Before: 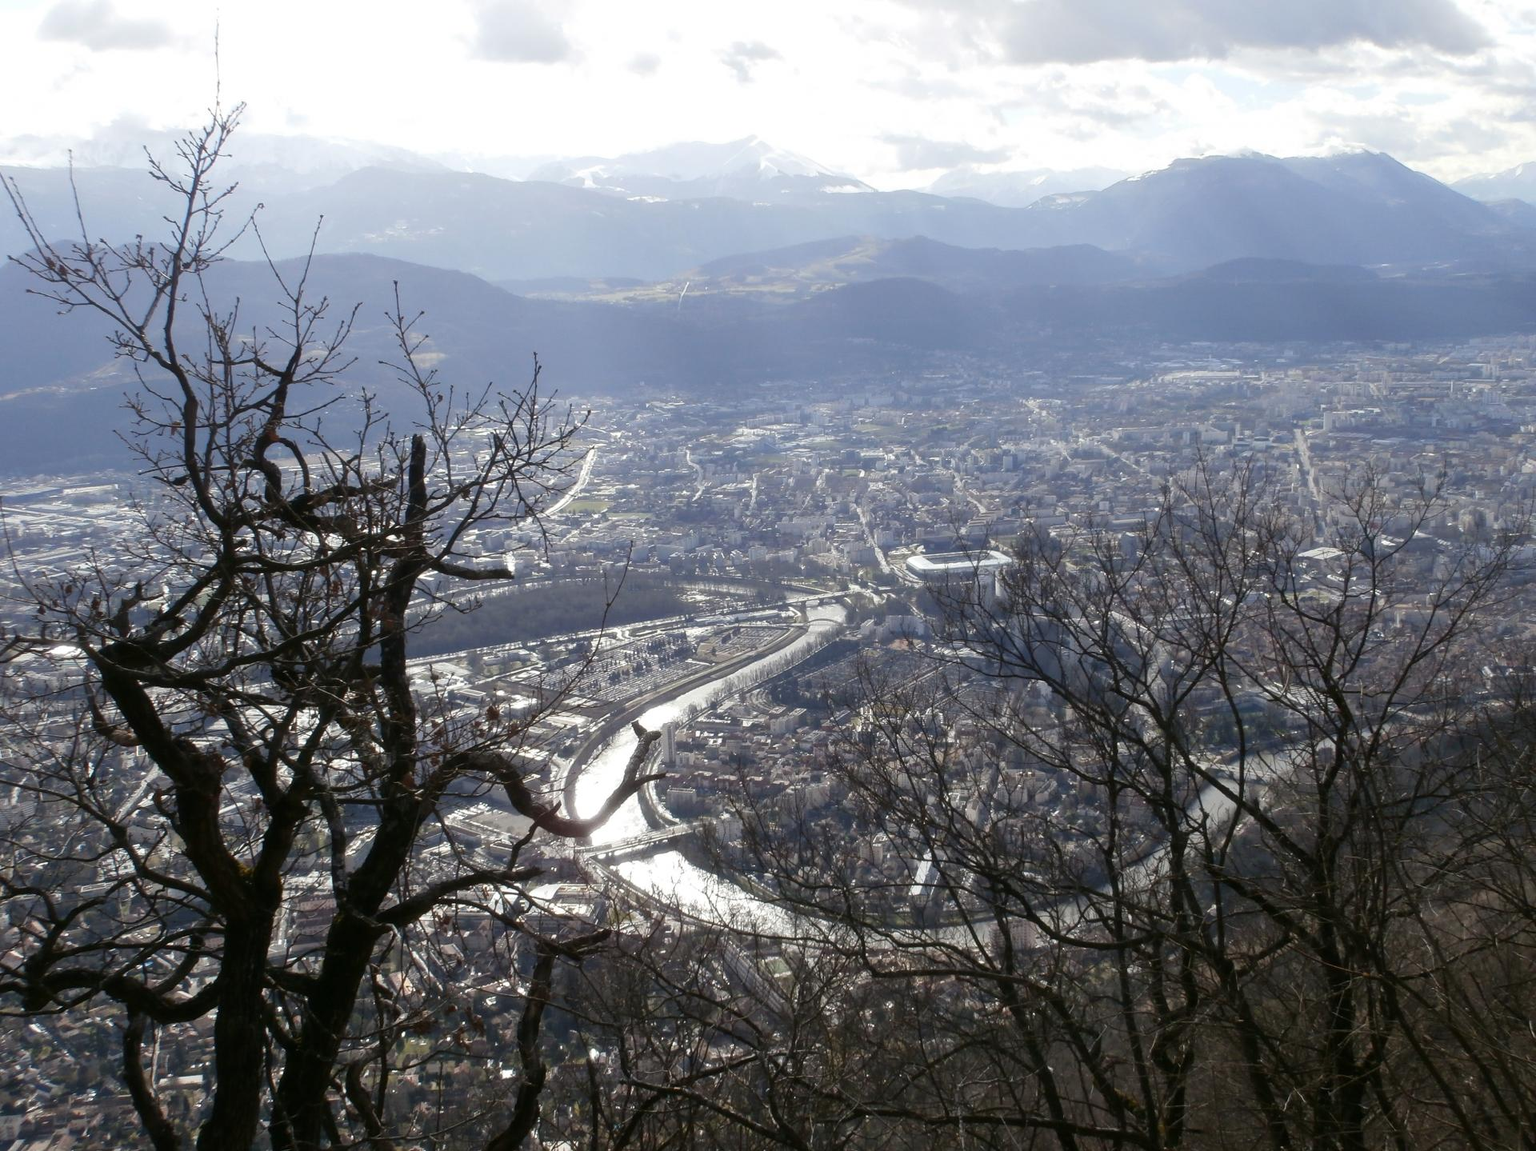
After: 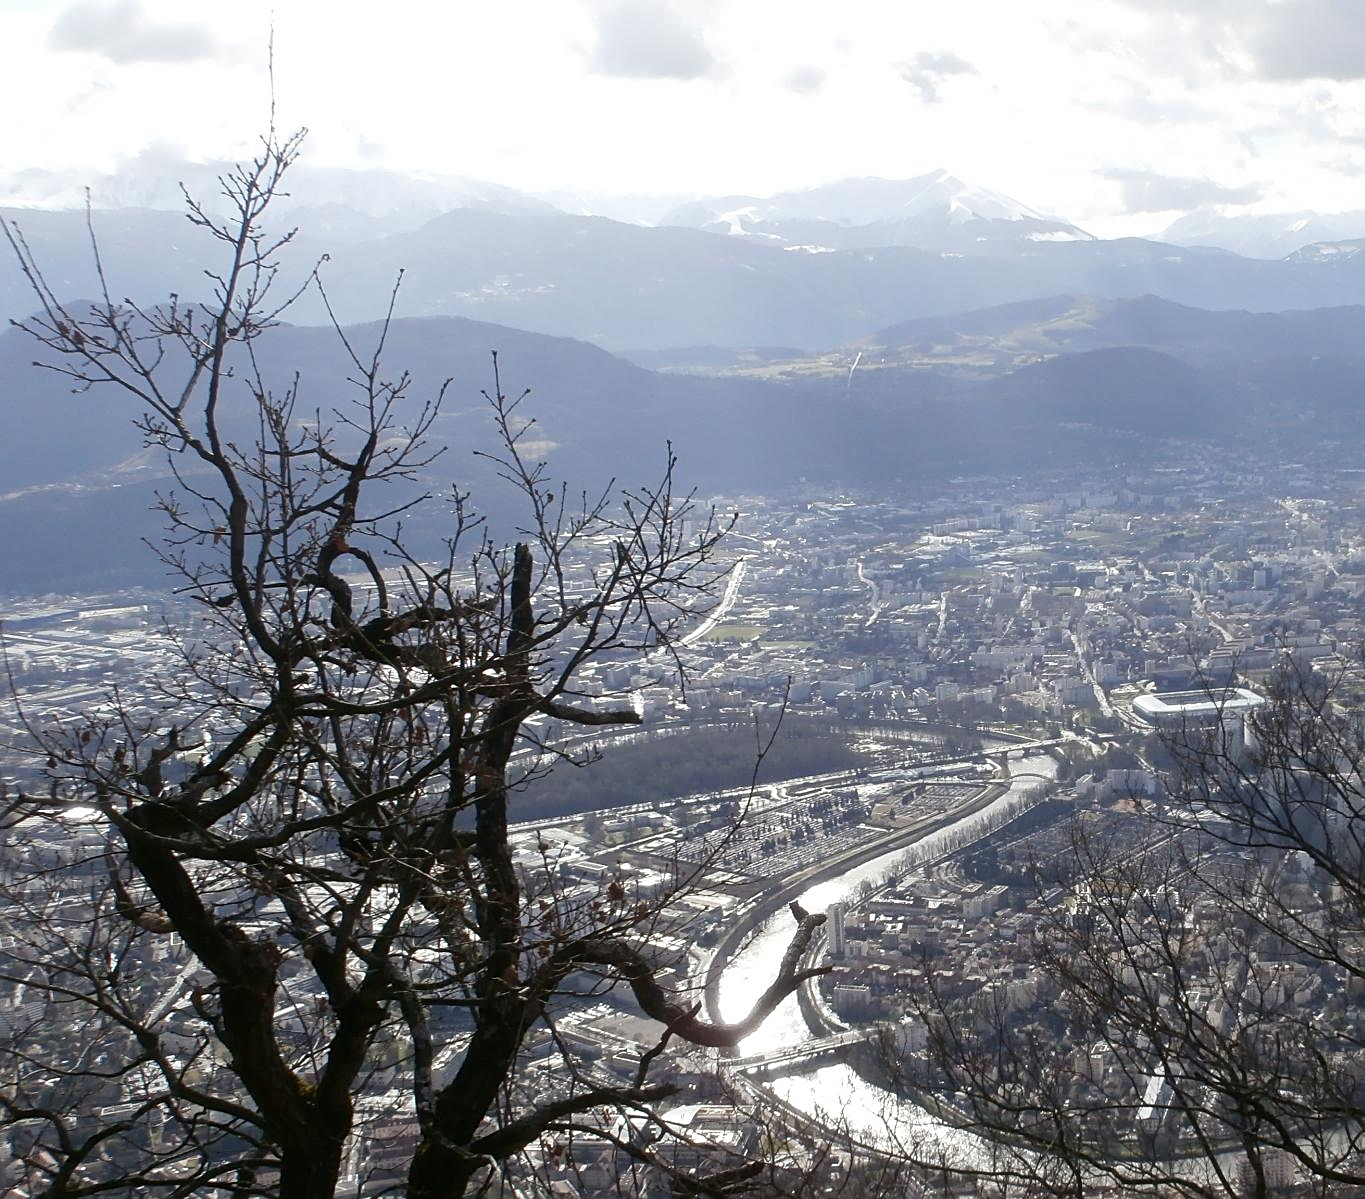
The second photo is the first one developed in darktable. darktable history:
crop: right 28.885%, bottom 16.626%
sharpen: on, module defaults
